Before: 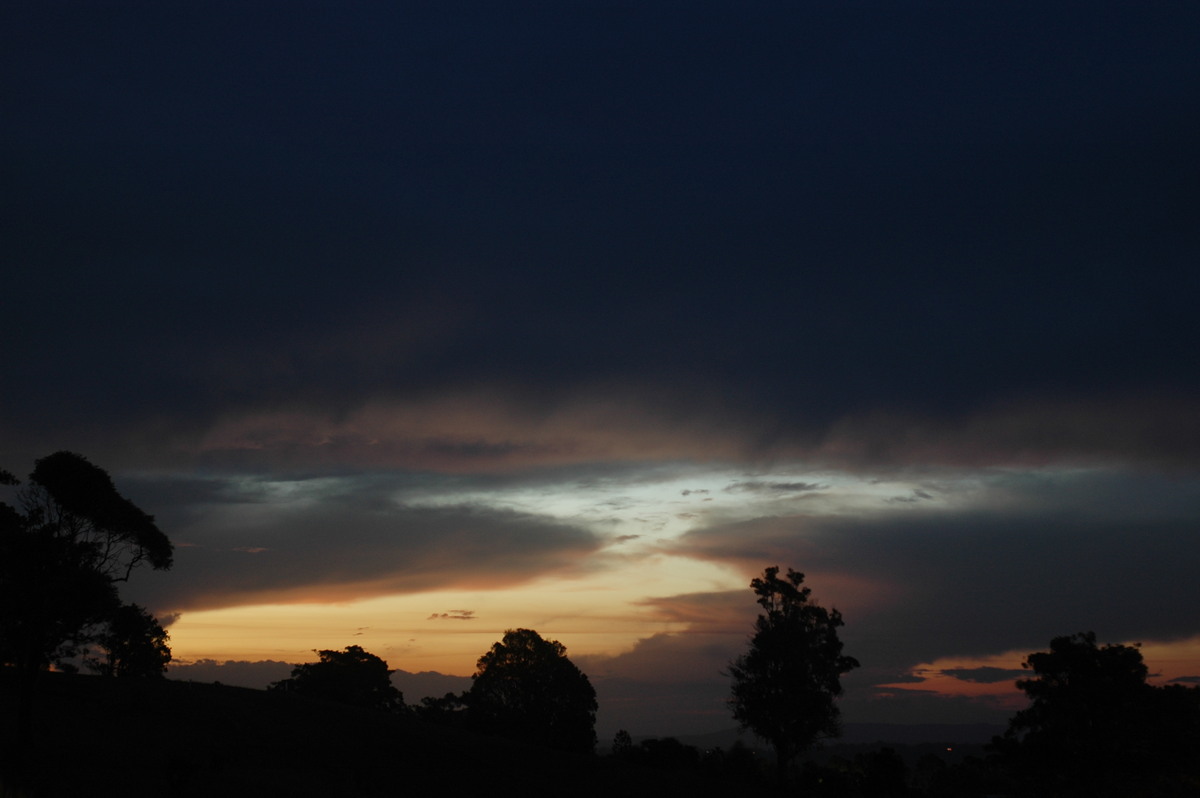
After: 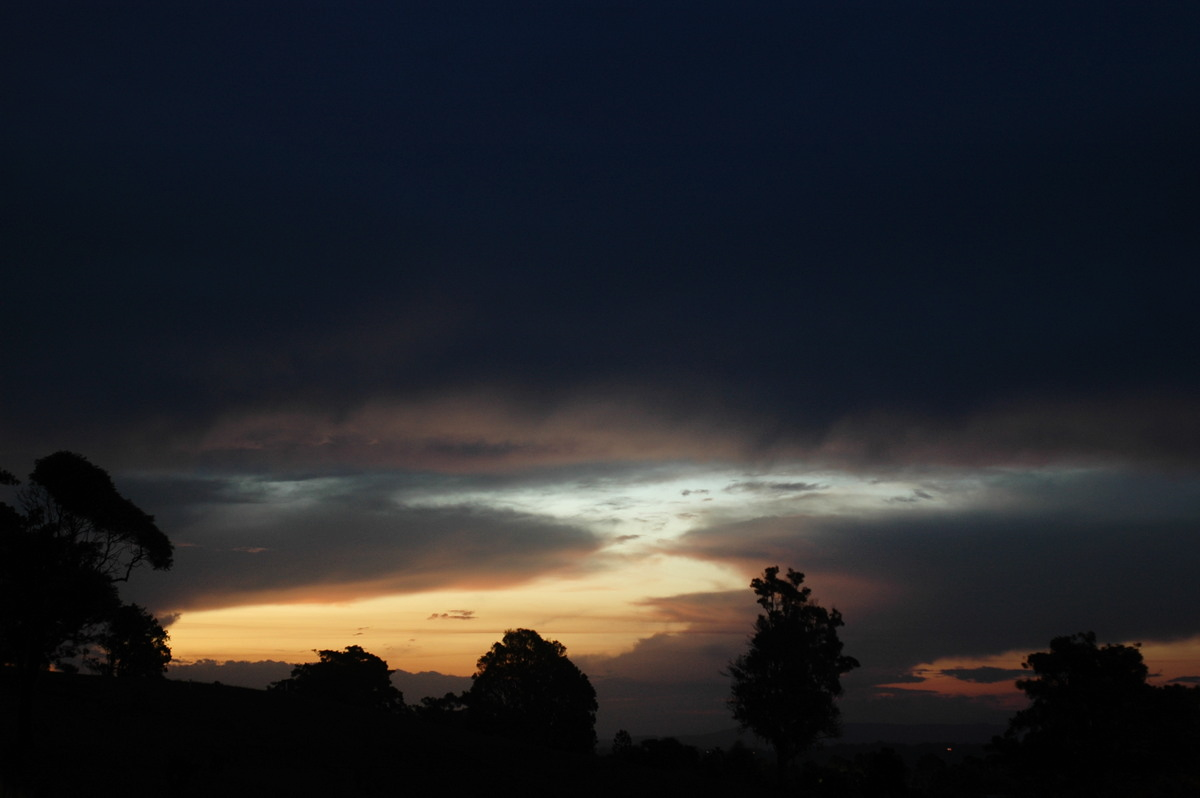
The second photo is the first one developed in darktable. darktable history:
tone equalizer: -8 EV -0.439 EV, -7 EV -0.361 EV, -6 EV -0.343 EV, -5 EV -0.234 EV, -3 EV 0.233 EV, -2 EV 0.359 EV, -1 EV 0.386 EV, +0 EV 0.433 EV
